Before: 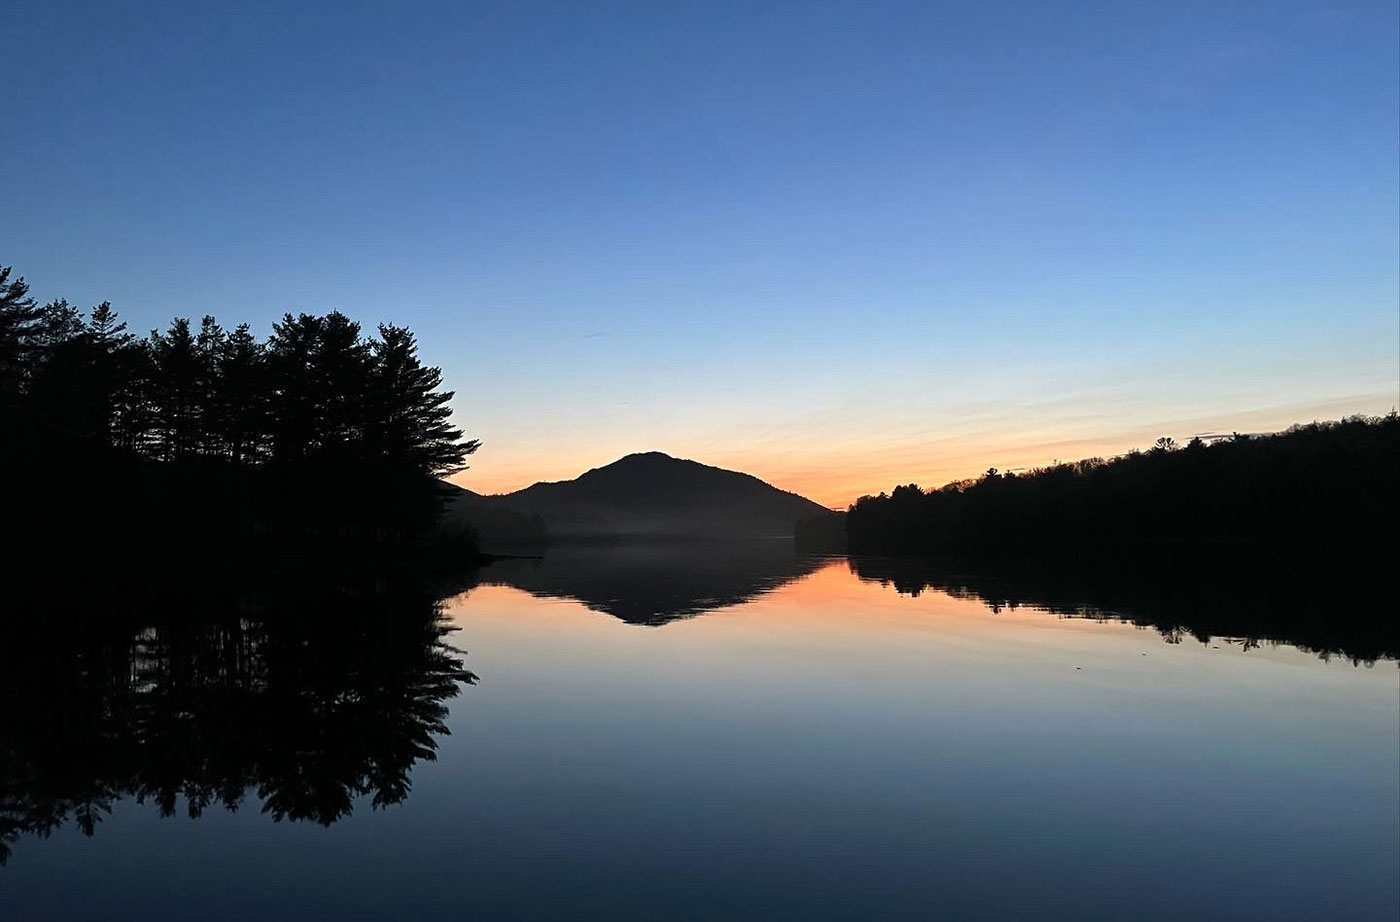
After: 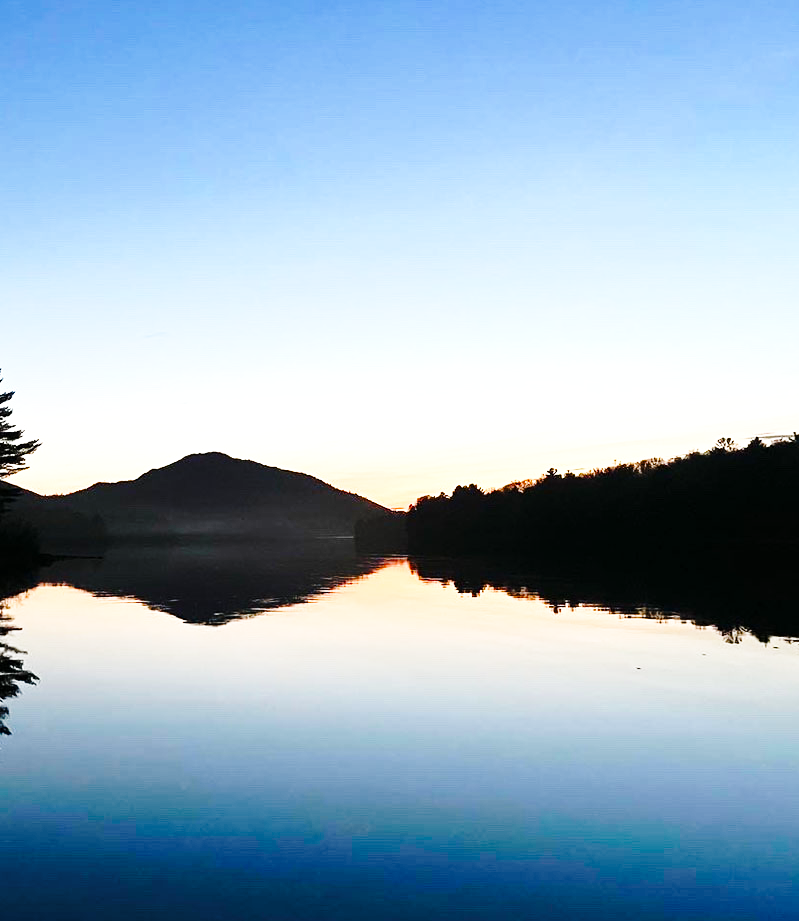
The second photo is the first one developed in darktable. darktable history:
crop: left 31.451%, top 0.007%, right 11.424%
color balance rgb: shadows lift › hue 87.61°, perceptual saturation grading › global saturation 20%, perceptual saturation grading › highlights -49.19%, perceptual saturation grading › shadows 24.546%, perceptual brilliance grading › global brilliance 3.867%, global vibrance 20%
base curve: curves: ch0 [(0, 0) (0.032, 0.037) (0.105, 0.228) (0.435, 0.76) (0.856, 0.983) (1, 1)], preserve colors none
tone equalizer: -8 EV -0.379 EV, -7 EV -0.379 EV, -6 EV -0.331 EV, -5 EV -0.21 EV, -3 EV 0.219 EV, -2 EV 0.36 EV, -1 EV 0.406 EV, +0 EV 0.399 EV
exposure: compensate highlight preservation false
